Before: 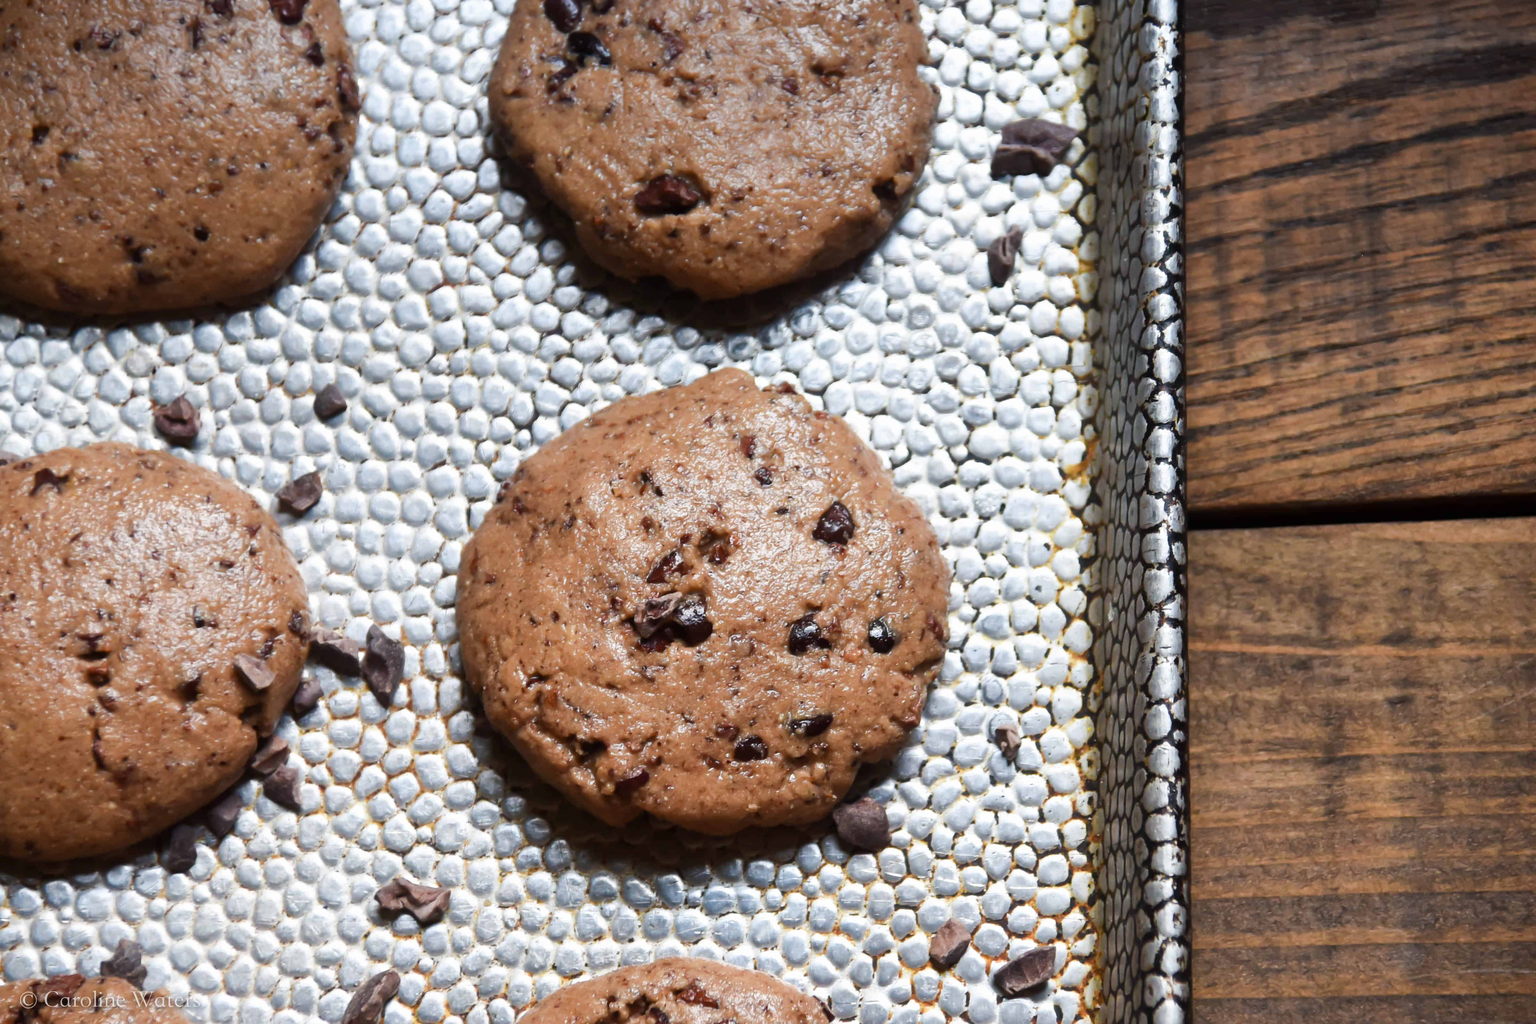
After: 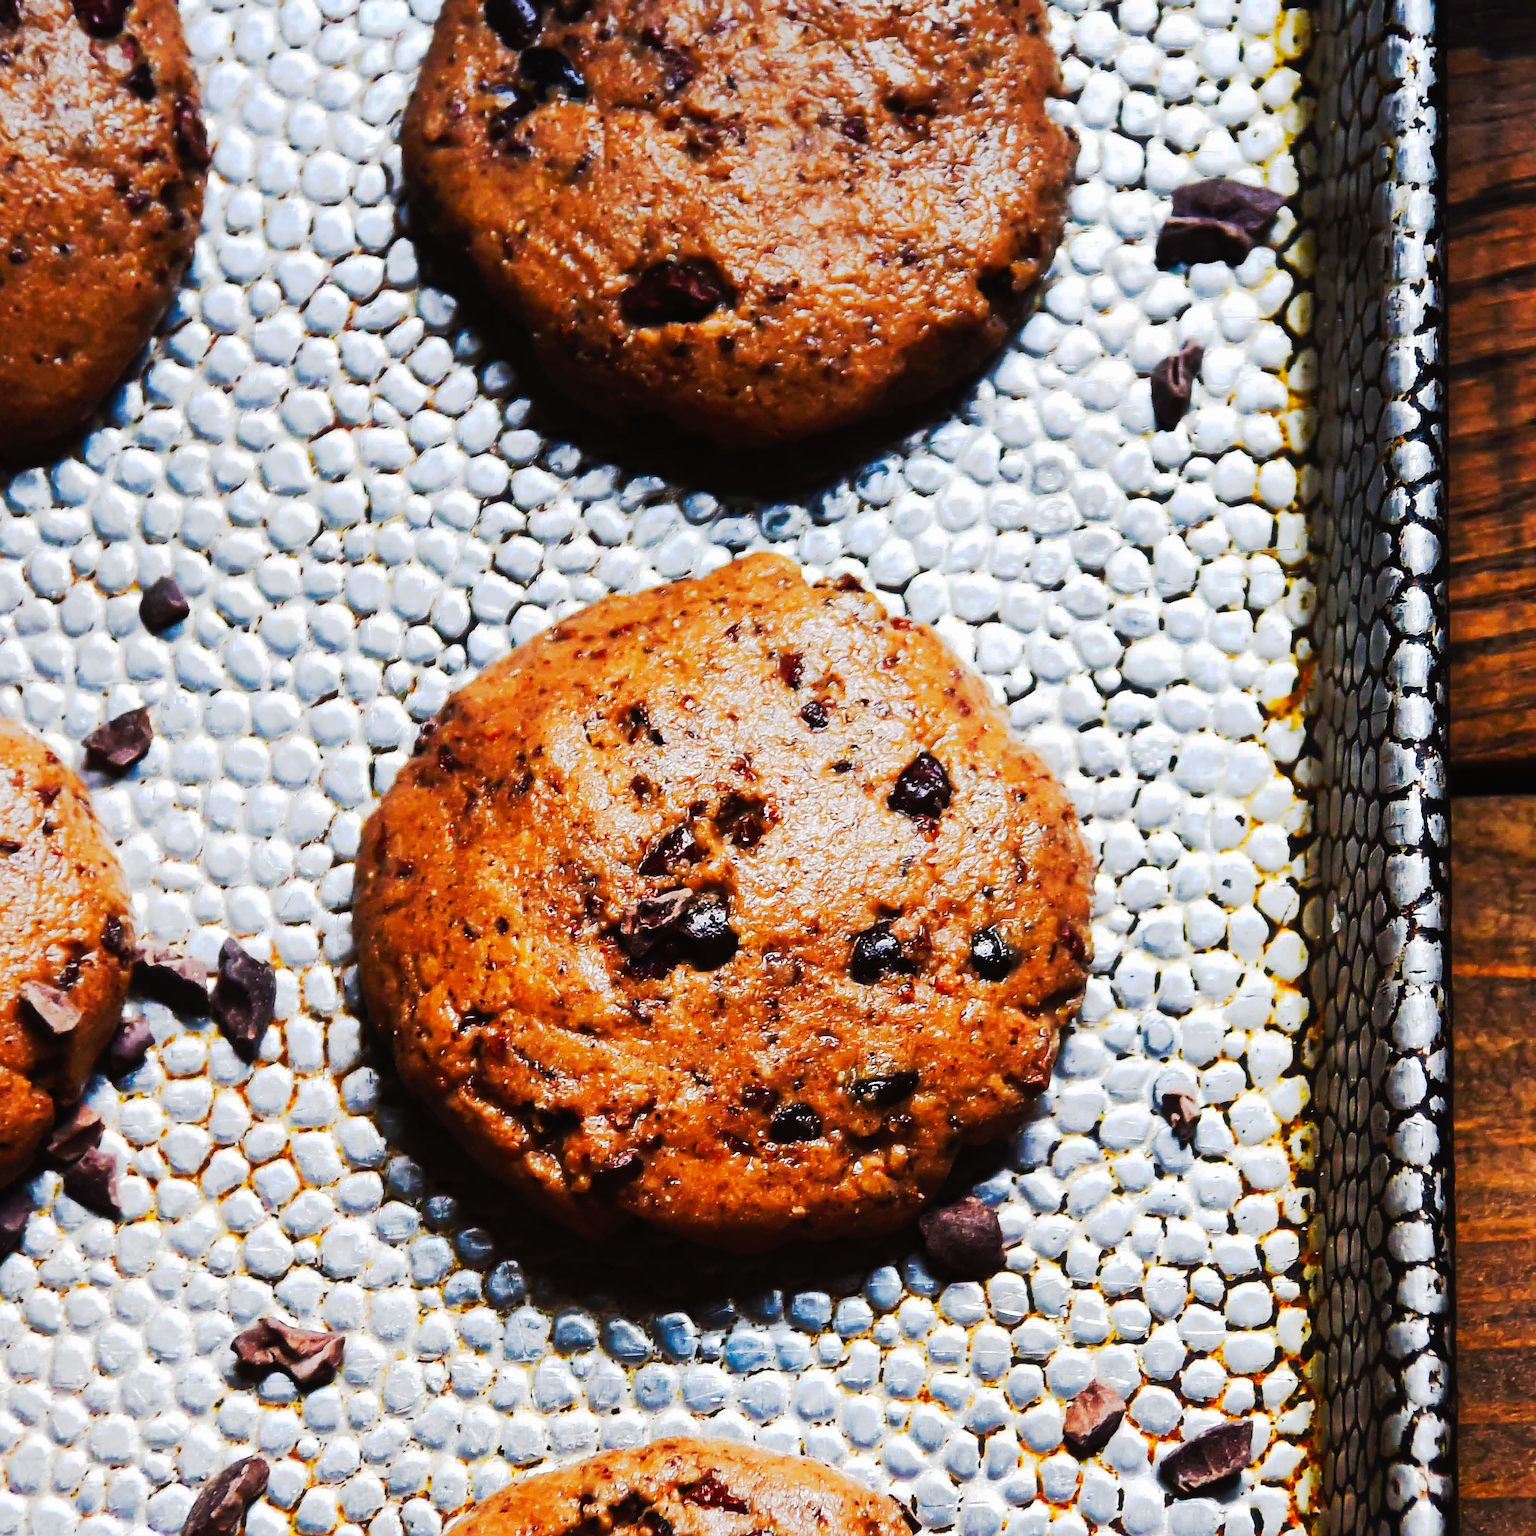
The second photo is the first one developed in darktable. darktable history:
crop and rotate: left 14.385%, right 18.948%
tone curve: curves: ch0 [(0, 0) (0.003, 0.011) (0.011, 0.014) (0.025, 0.018) (0.044, 0.023) (0.069, 0.028) (0.1, 0.031) (0.136, 0.039) (0.177, 0.056) (0.224, 0.081) (0.277, 0.129) (0.335, 0.188) (0.399, 0.256) (0.468, 0.367) (0.543, 0.514) (0.623, 0.684) (0.709, 0.785) (0.801, 0.846) (0.898, 0.884) (1, 1)], preserve colors none
sharpen: radius 1.4, amount 1.25, threshold 0.7
color balance rgb: perceptual saturation grading › global saturation 20%, global vibrance 20%
